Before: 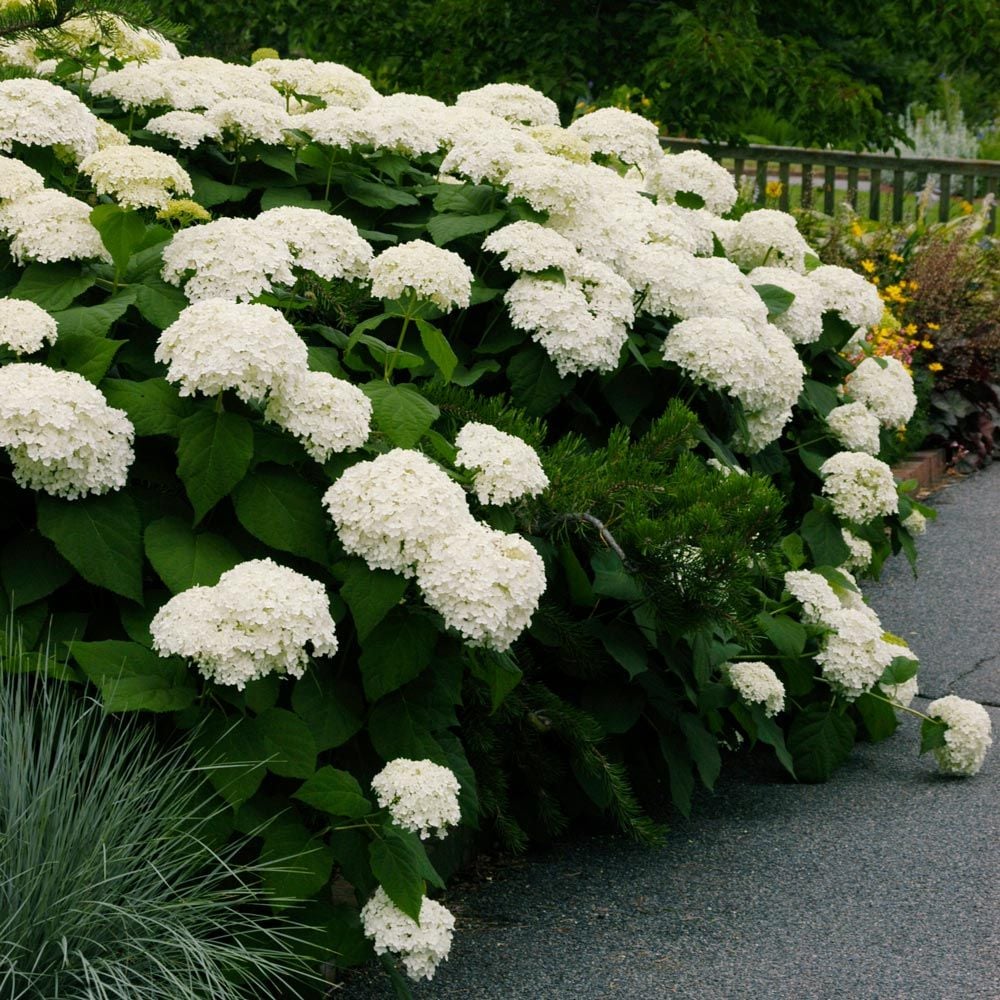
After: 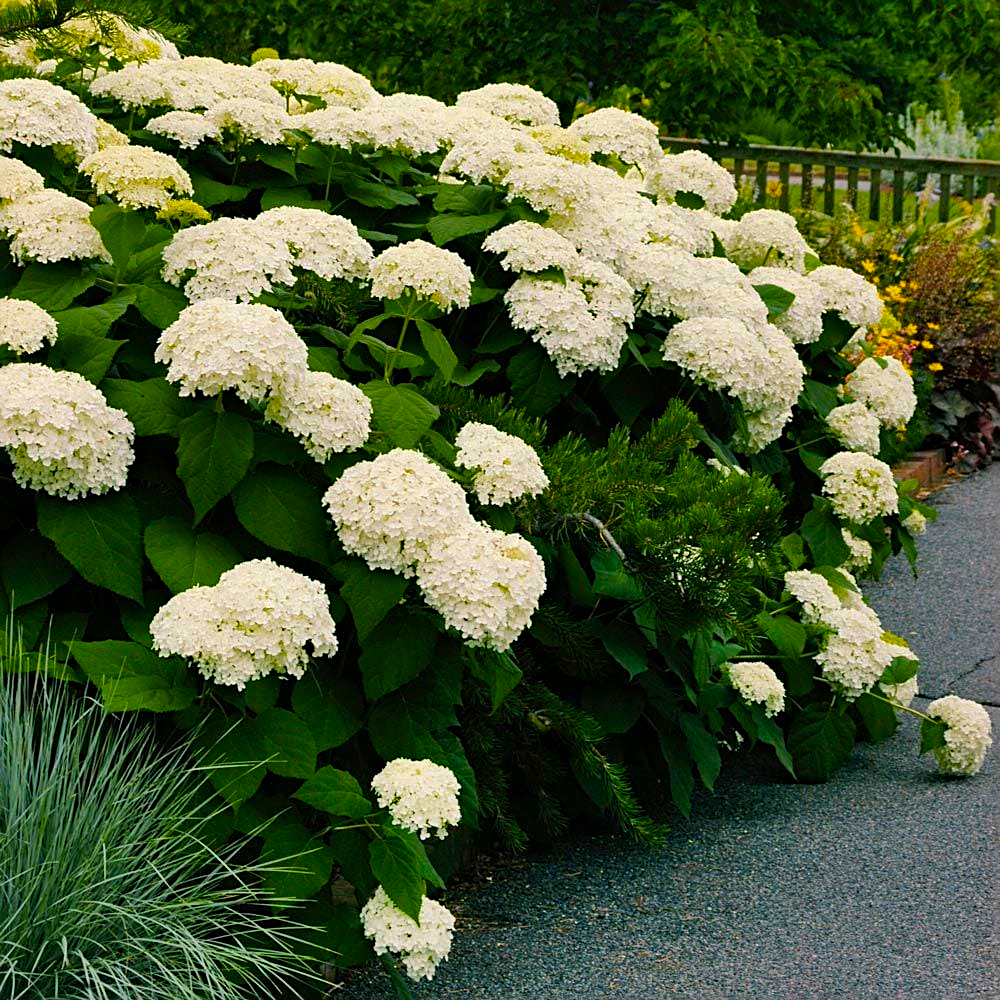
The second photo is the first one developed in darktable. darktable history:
sharpen: on, module defaults
haze removal: compatibility mode true, adaptive false
shadows and highlights: highlights color adjustment 0.126%, soften with gaussian
color balance rgb: highlights gain › chroma 1.107%, highlights gain › hue 70.65°, perceptual saturation grading › global saturation 17.627%, global vibrance 44.392%
